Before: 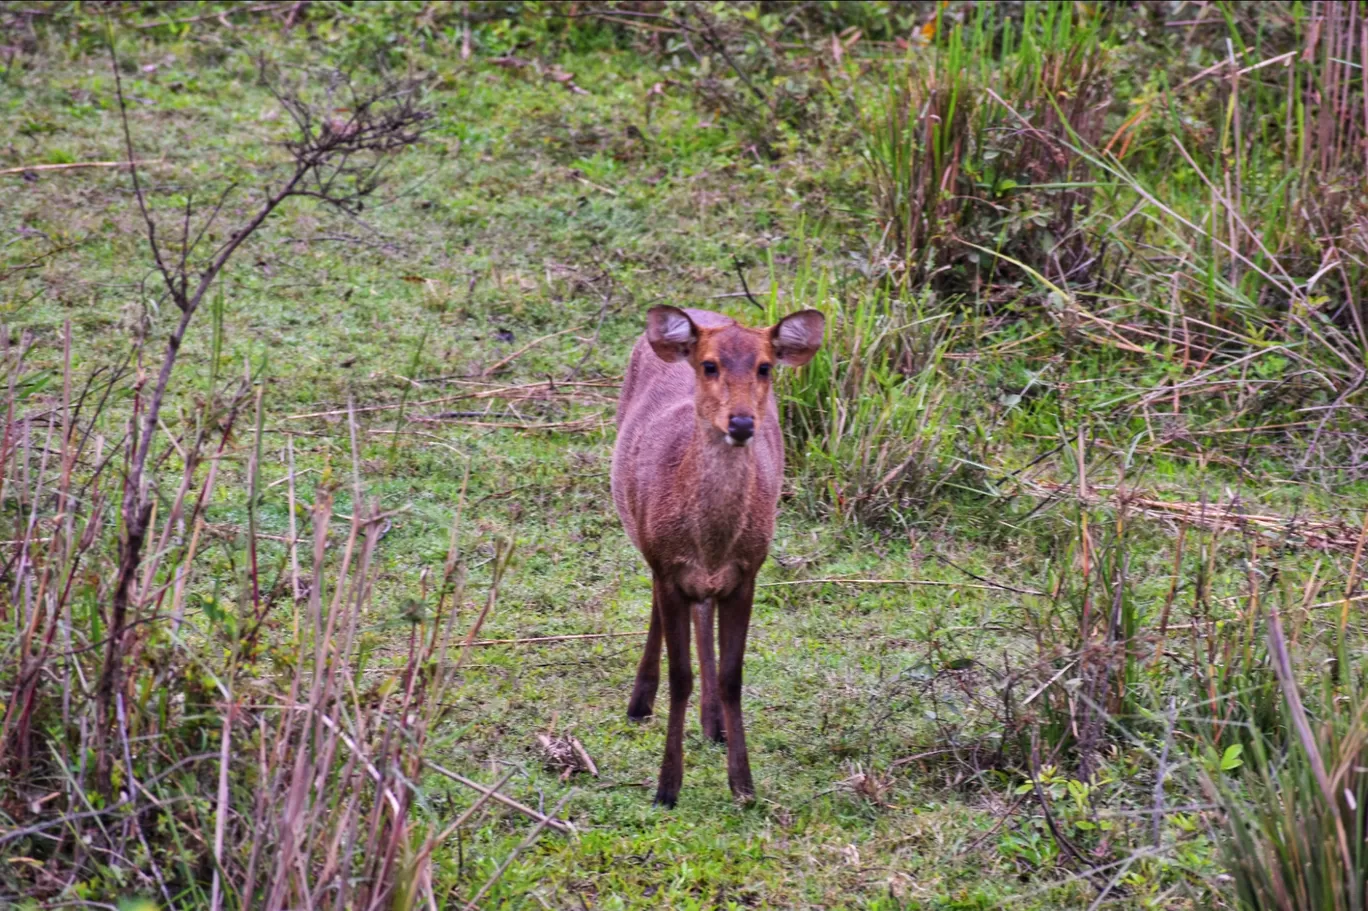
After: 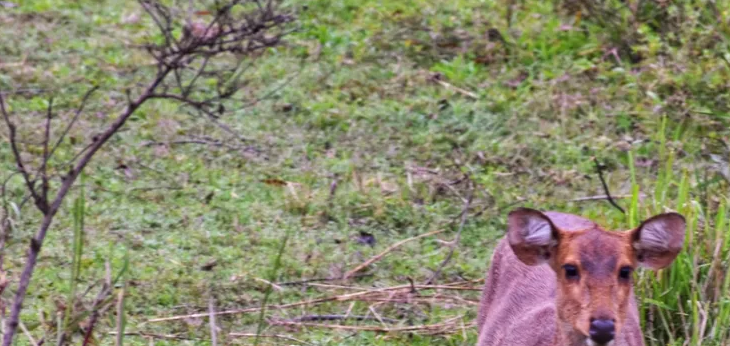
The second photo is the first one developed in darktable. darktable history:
crop: left 10.162%, top 10.712%, right 36.439%, bottom 51.215%
